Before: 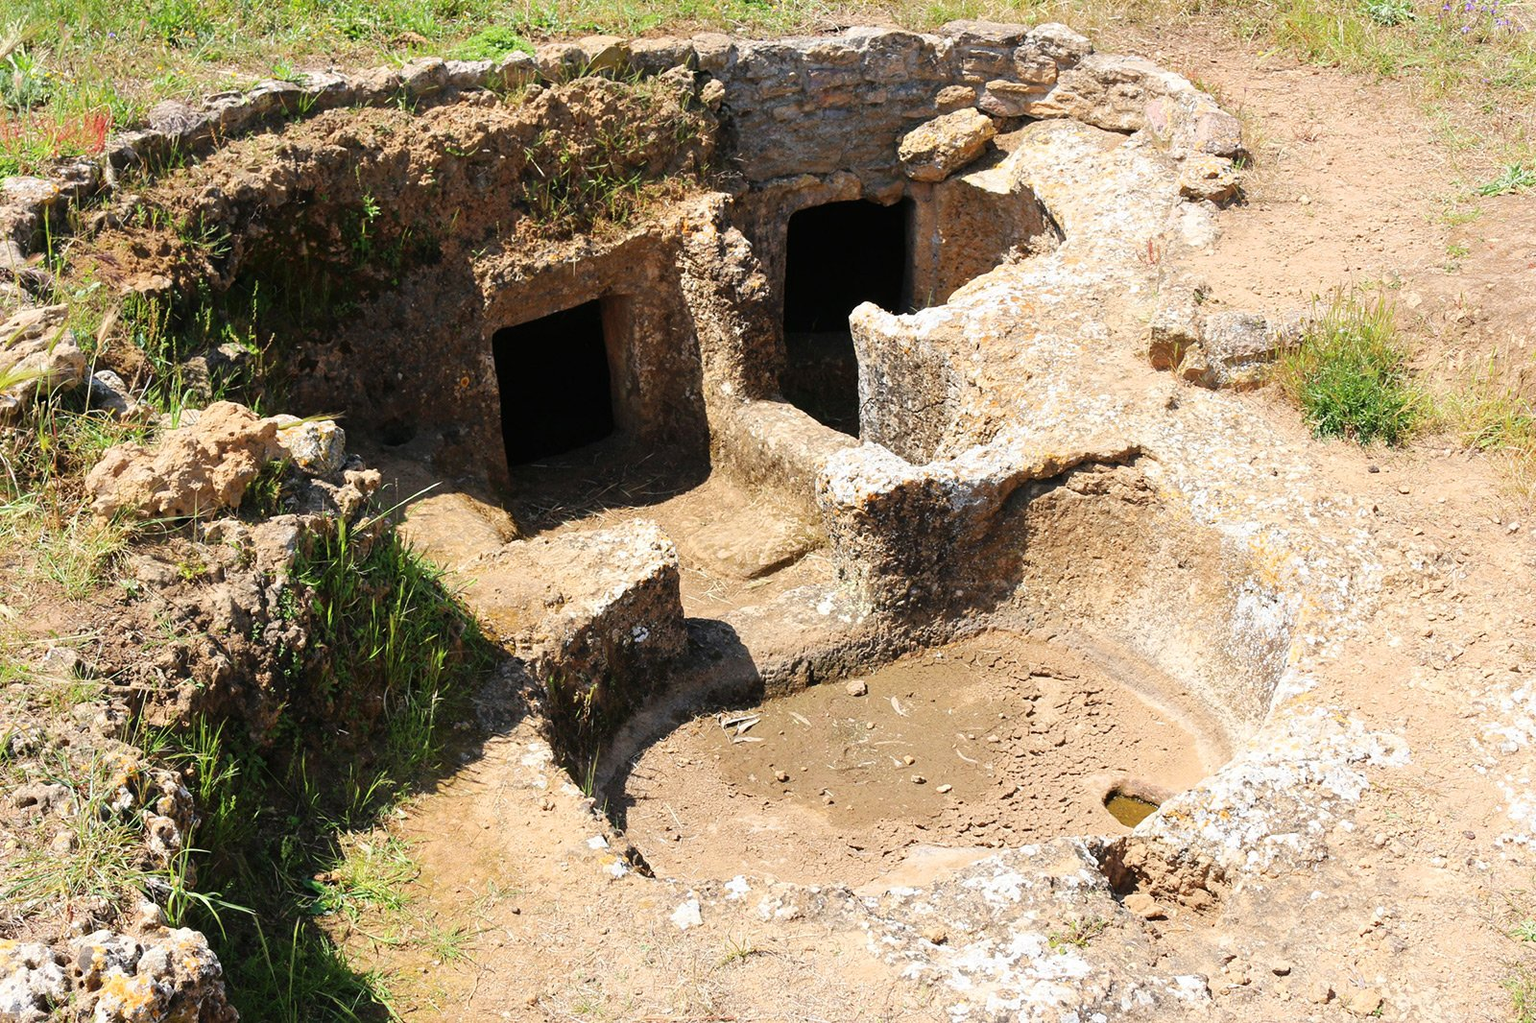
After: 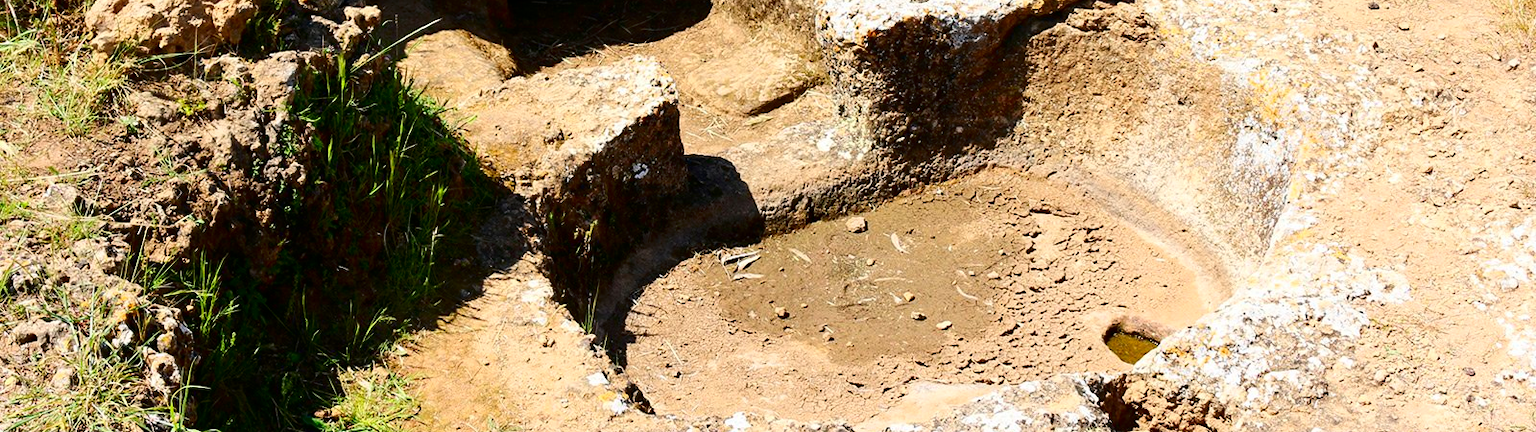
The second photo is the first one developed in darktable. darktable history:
crop: top 45.391%, bottom 12.243%
contrast brightness saturation: contrast 0.224, brightness -0.188, saturation 0.244
